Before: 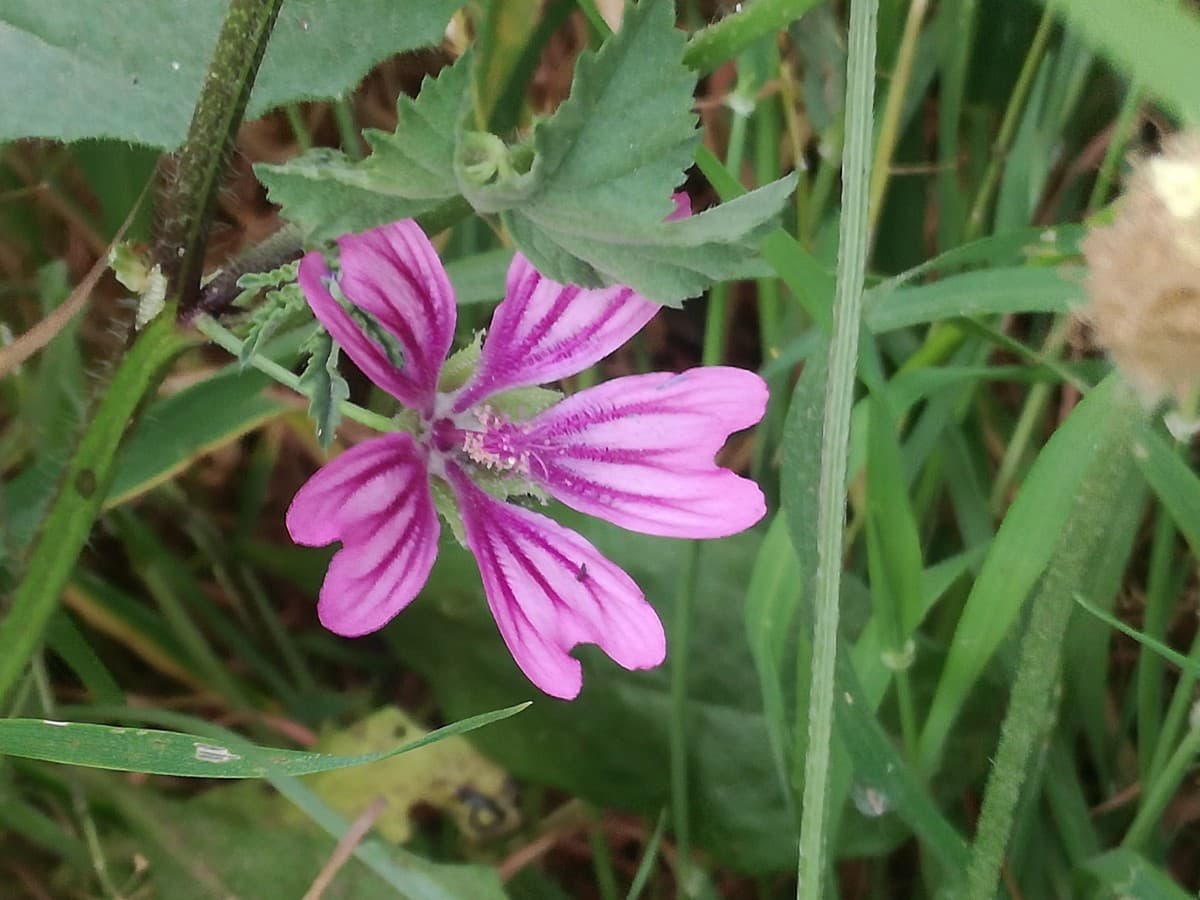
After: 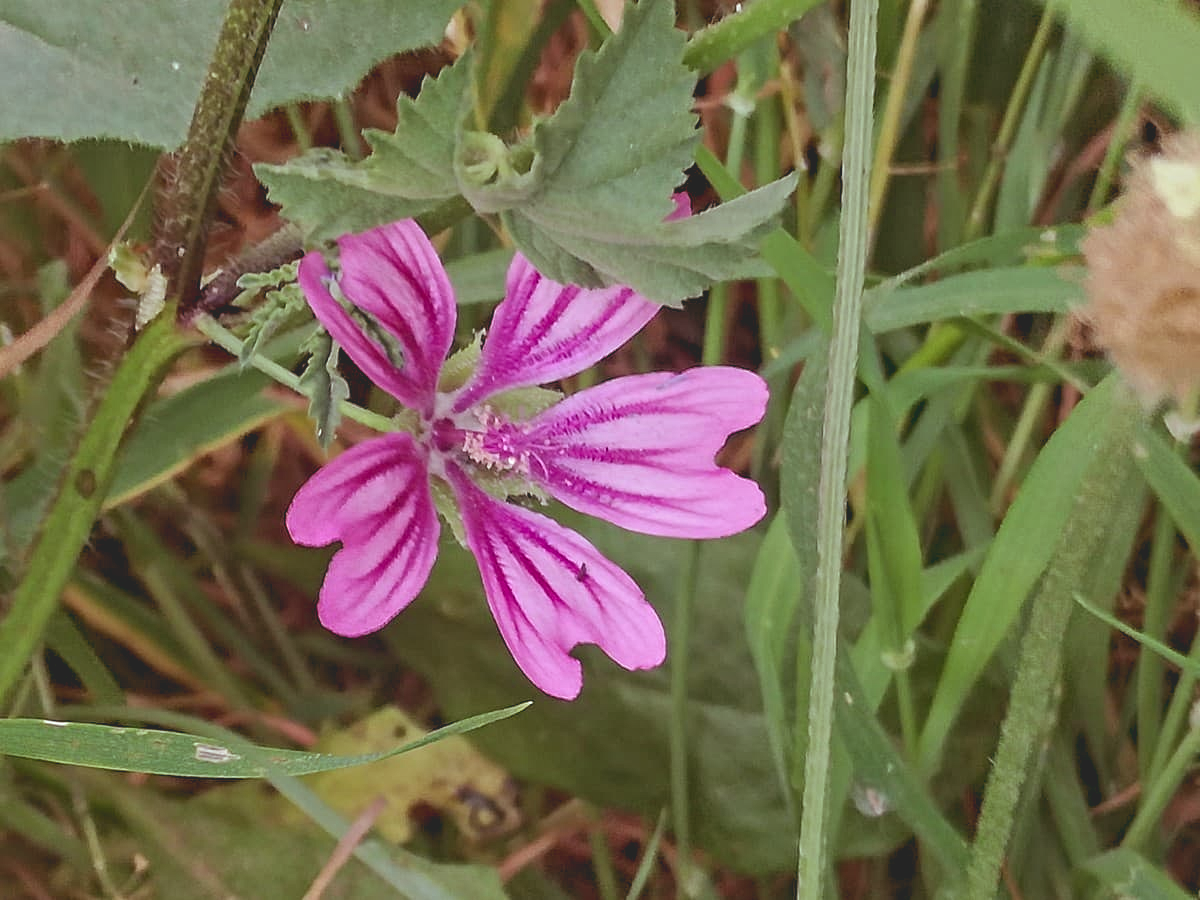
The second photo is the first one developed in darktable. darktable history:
contrast brightness saturation: contrast -0.28
shadows and highlights: shadows 22.7, highlights -48.71, soften with gaussian
rgb levels: mode RGB, independent channels, levels [[0, 0.474, 1], [0, 0.5, 1], [0, 0.5, 1]]
contrast equalizer: octaves 7, y [[0.5, 0.542, 0.583, 0.625, 0.667, 0.708], [0.5 ×6], [0.5 ×6], [0 ×6], [0 ×6]]
